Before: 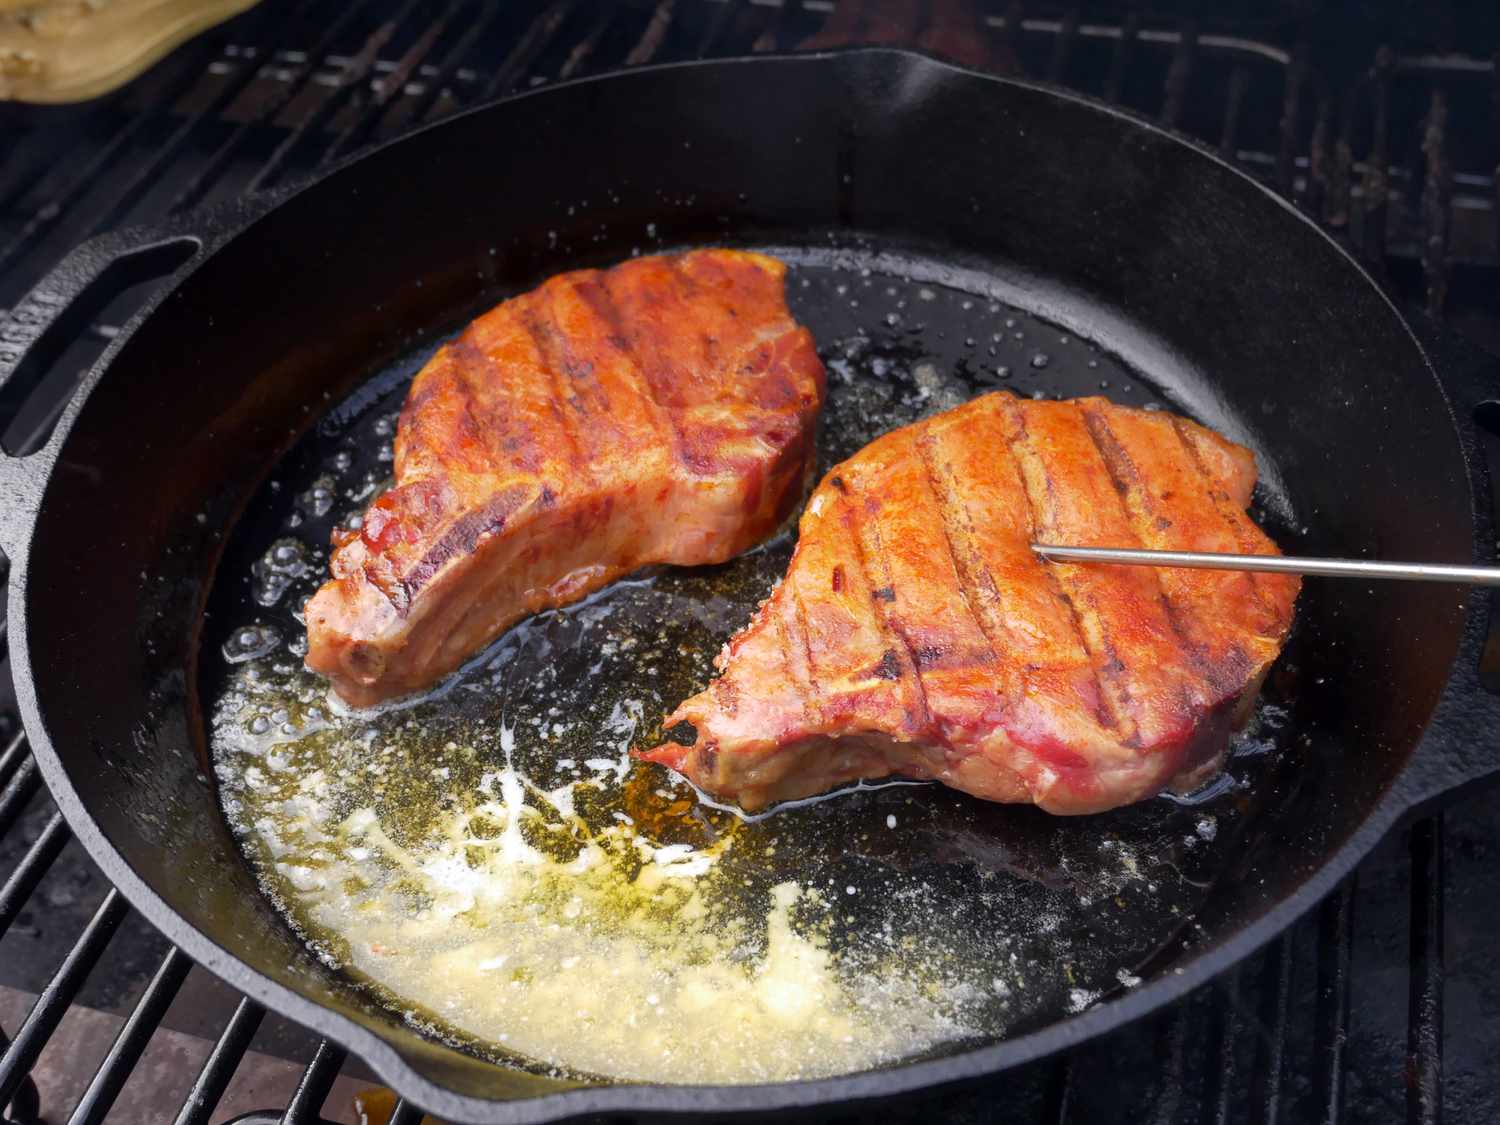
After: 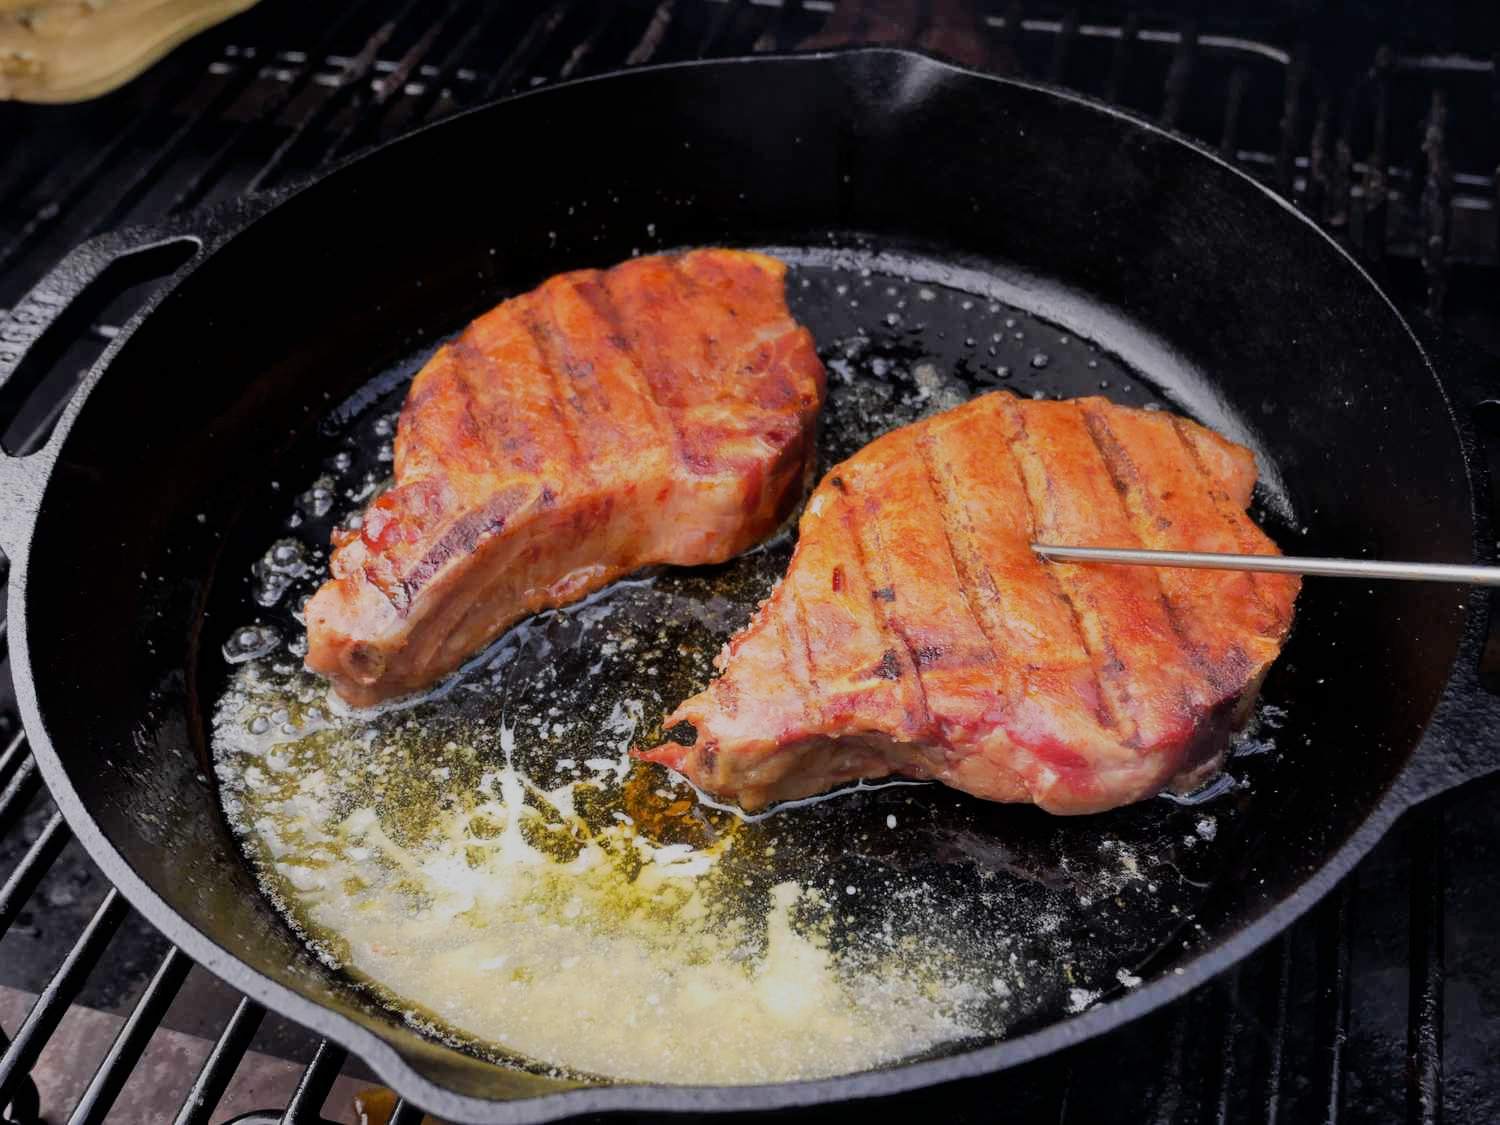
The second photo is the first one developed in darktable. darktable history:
shadows and highlights: shadows 32, highlights -32, soften with gaussian
filmic rgb: black relative exposure -7.15 EV, white relative exposure 5.36 EV, hardness 3.02
